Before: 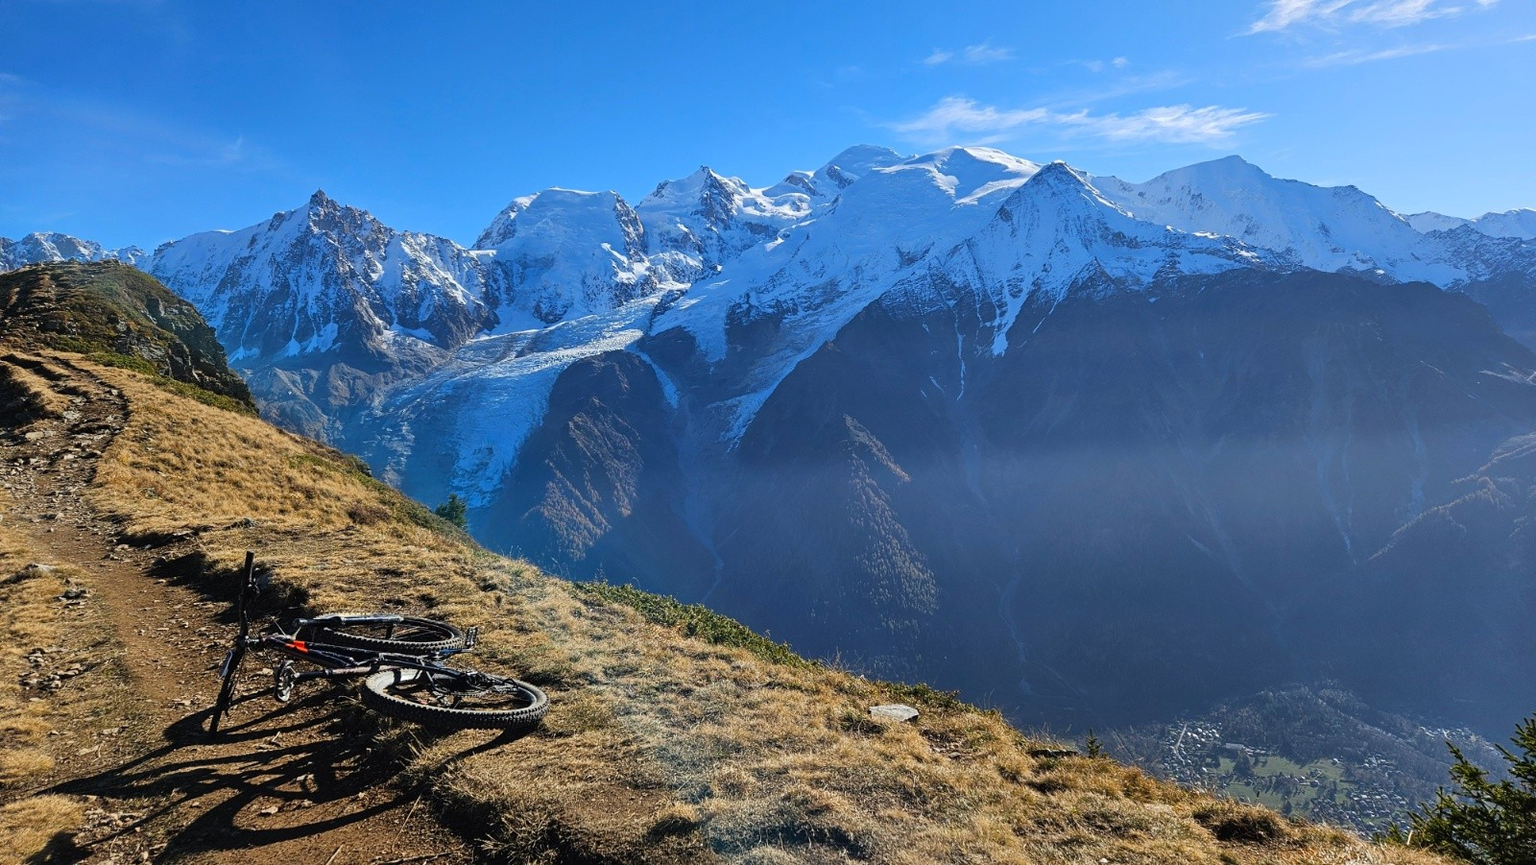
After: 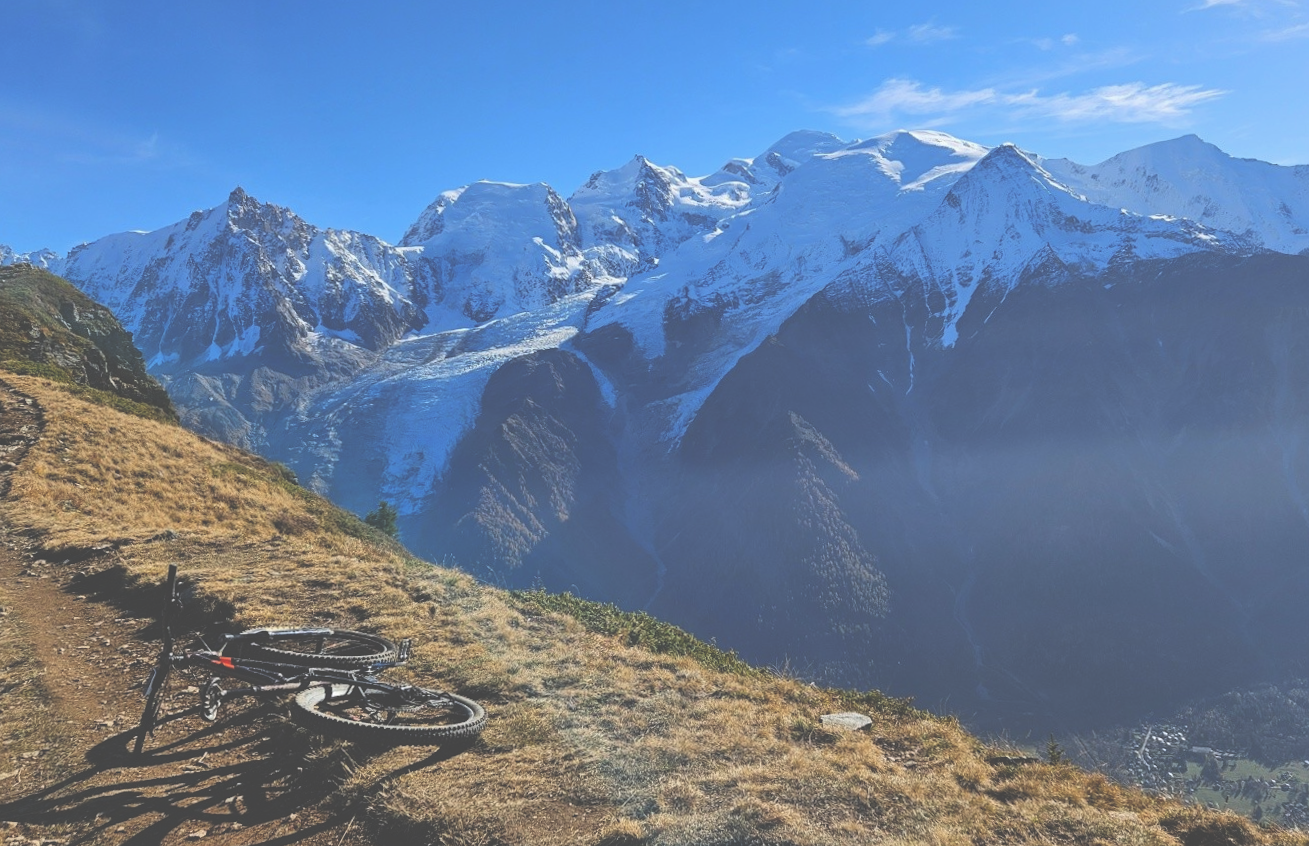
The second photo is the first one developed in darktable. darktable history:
crop and rotate: angle 1°, left 4.281%, top 0.642%, right 11.383%, bottom 2.486%
exposure: black level correction -0.062, exposure -0.05 EV, compensate highlight preservation false
